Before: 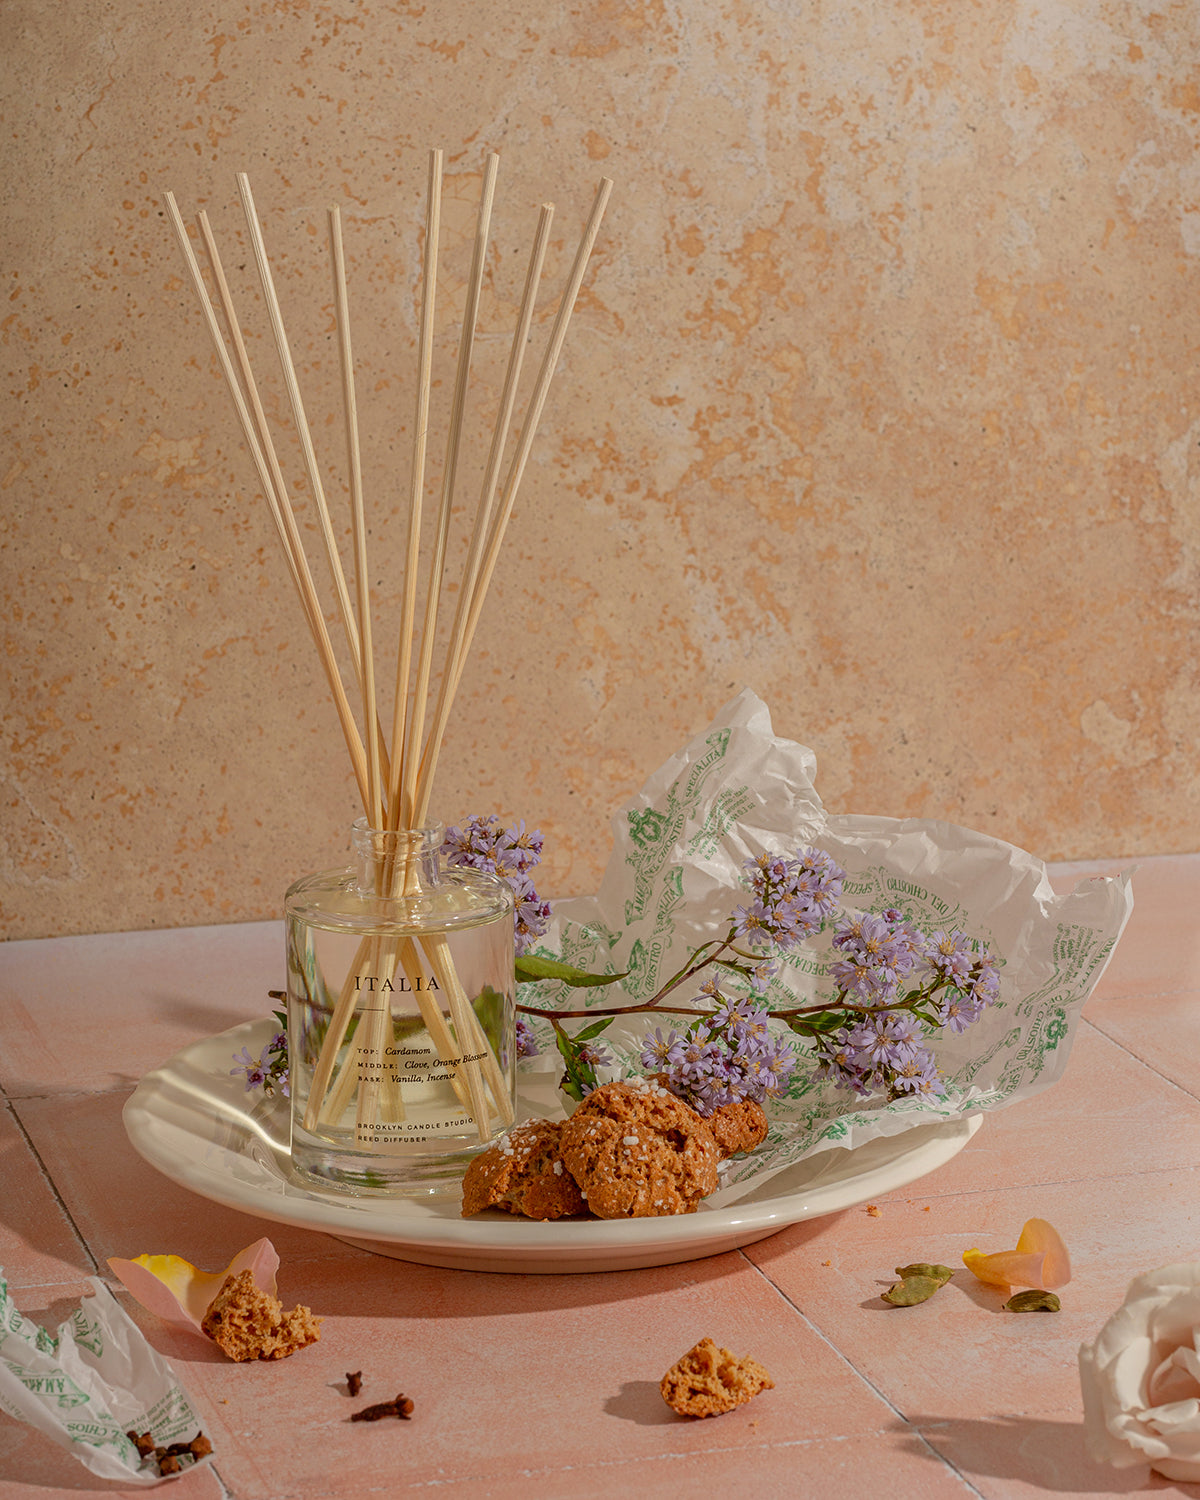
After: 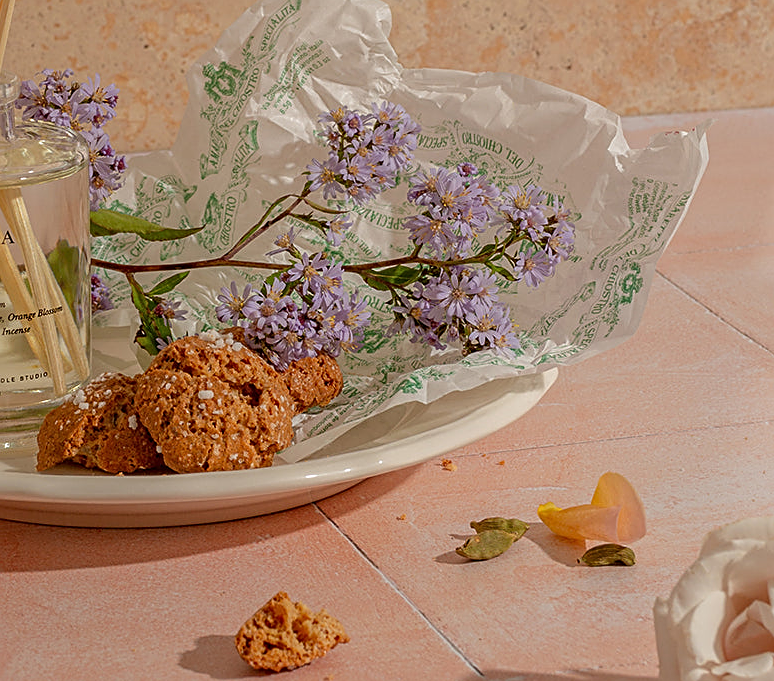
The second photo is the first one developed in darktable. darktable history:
crop and rotate: left 35.481%, top 49.75%, bottom 4.827%
sharpen: on, module defaults
exposure: compensate highlight preservation false
